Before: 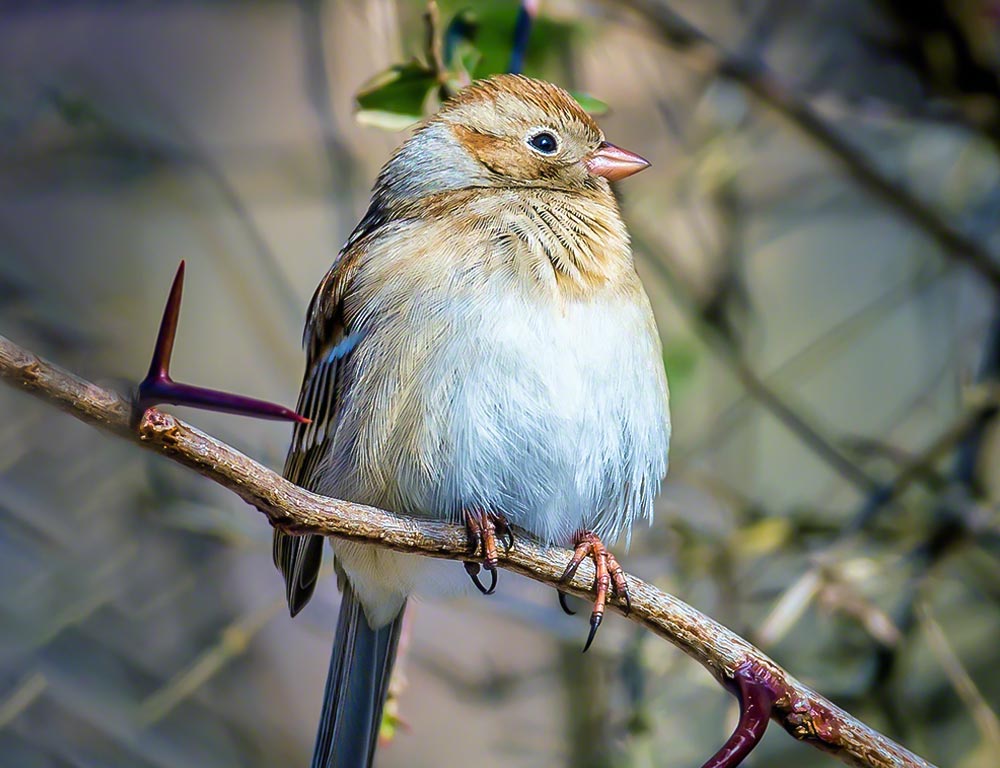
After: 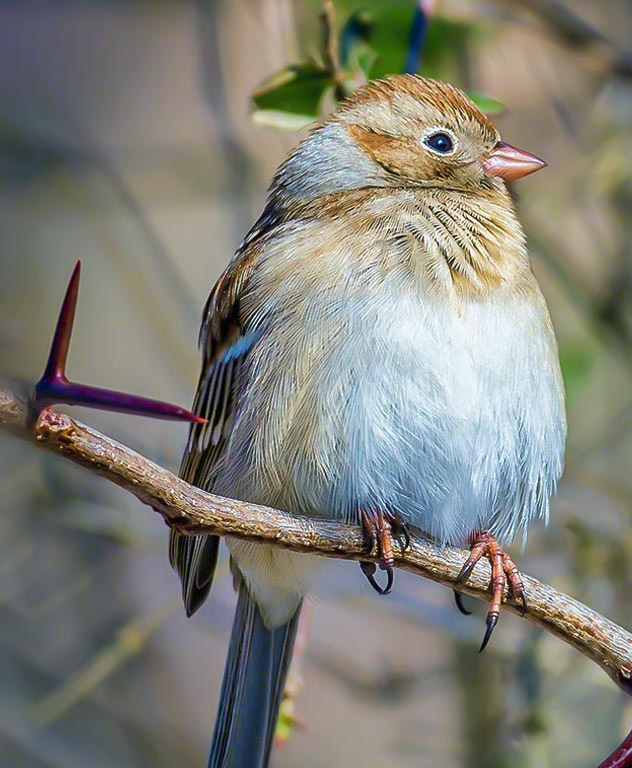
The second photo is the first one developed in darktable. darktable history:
shadows and highlights: highlights color adjustment 0.632%
crop: left 10.433%, right 26.322%
